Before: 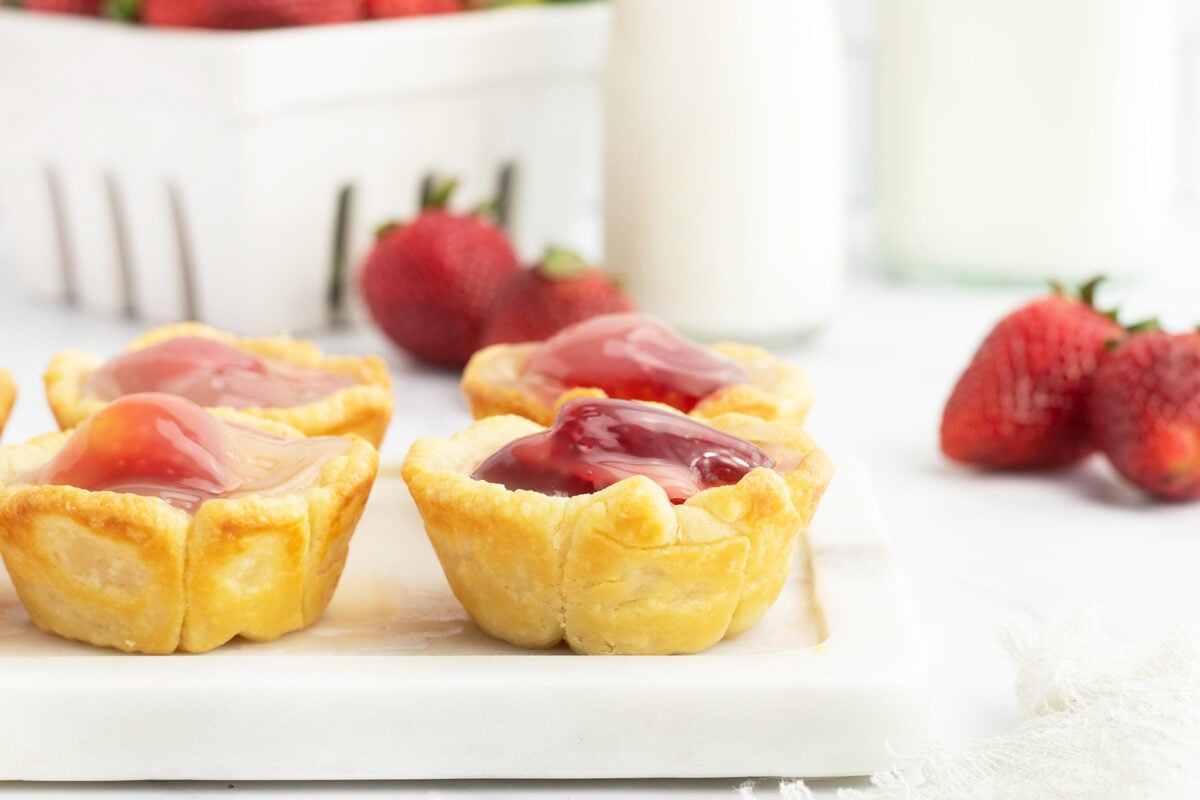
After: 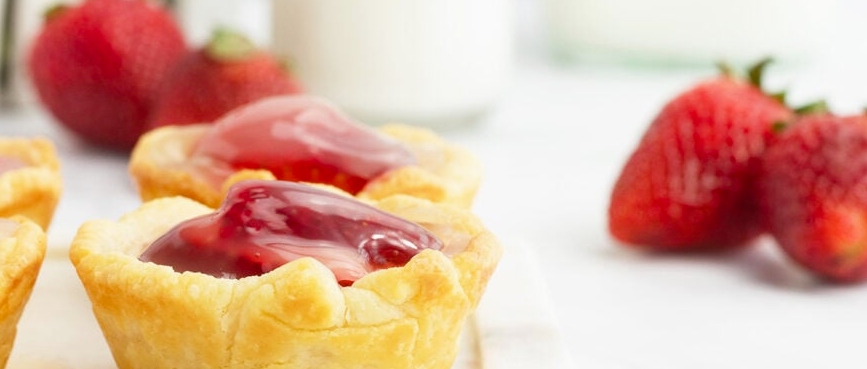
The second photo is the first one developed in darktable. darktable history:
color balance rgb: global offset › luminance 0.482%, perceptual saturation grading › global saturation 9.024%, perceptual saturation grading › highlights -13.209%, perceptual saturation grading › mid-tones 14.614%, perceptual saturation grading › shadows 23.208%
crop and rotate: left 27.717%, top 27.351%, bottom 26.492%
exposure: exposure -0.044 EV, compensate highlight preservation false
